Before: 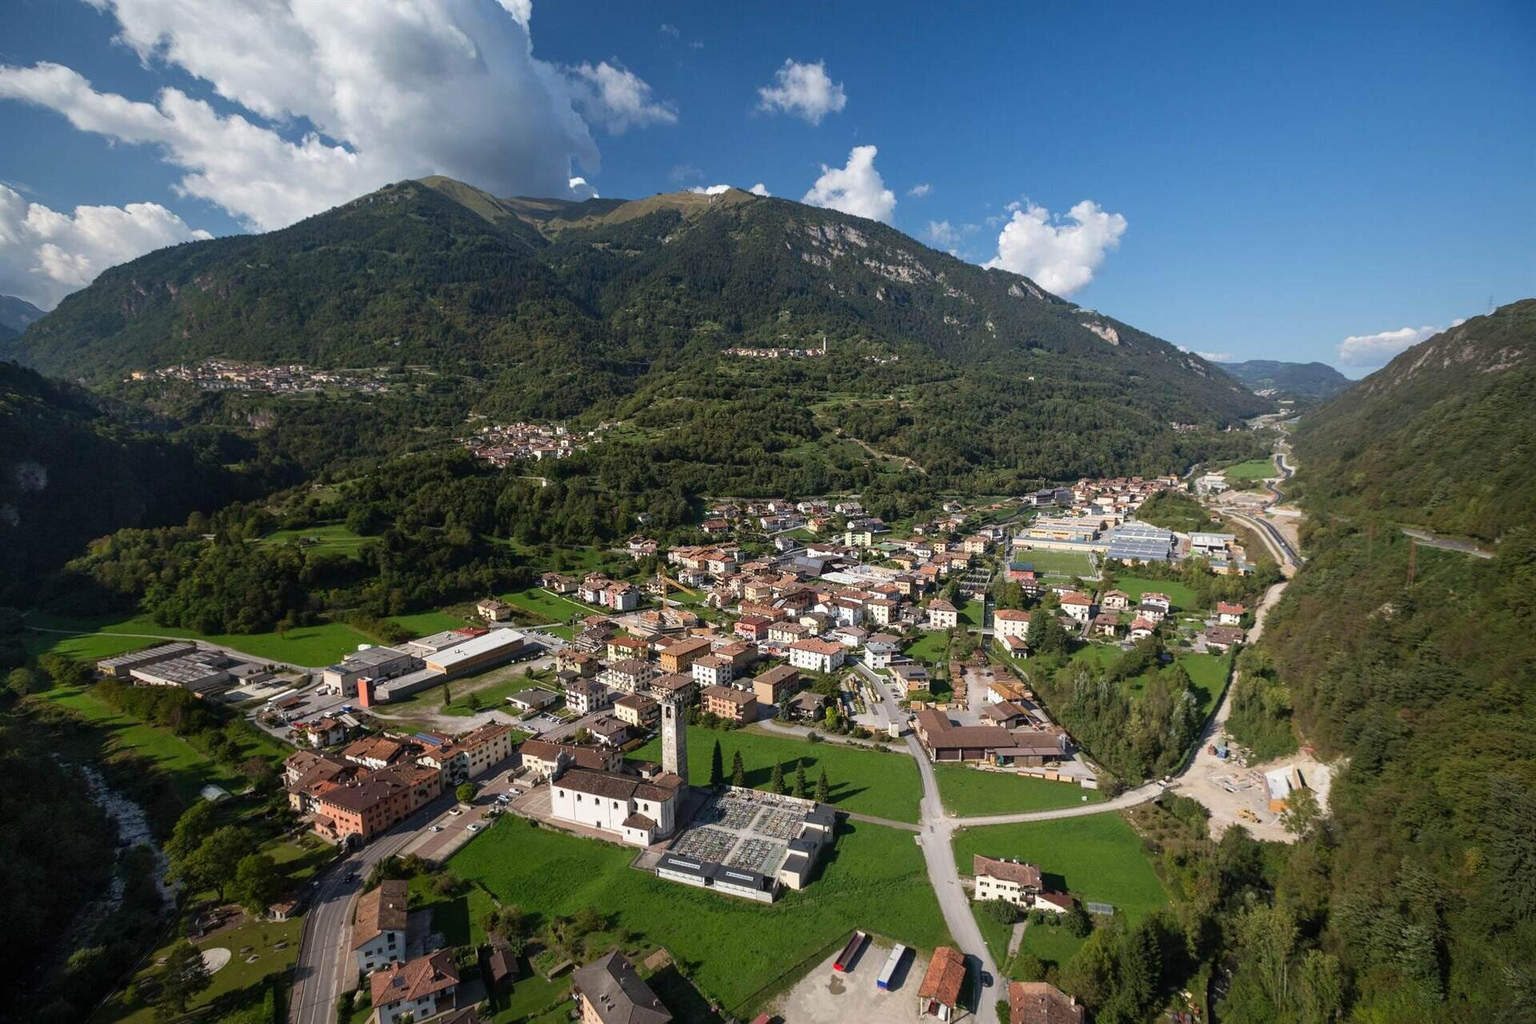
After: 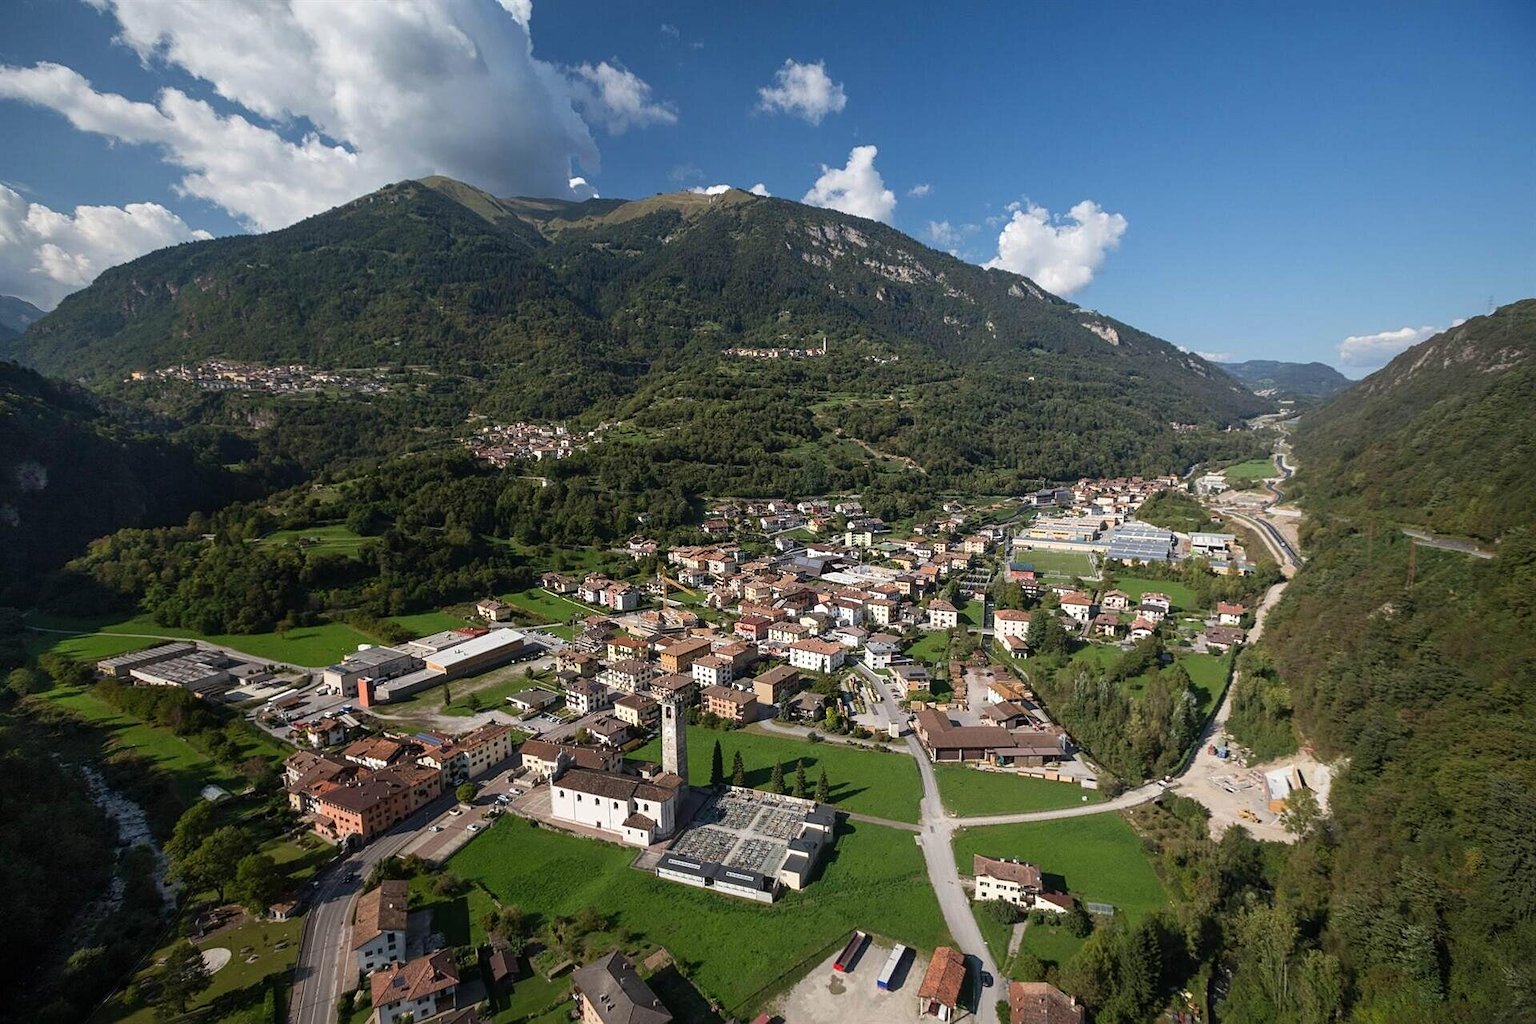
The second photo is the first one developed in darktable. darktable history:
sharpen: amount 0.205
contrast brightness saturation: saturation -0.06
